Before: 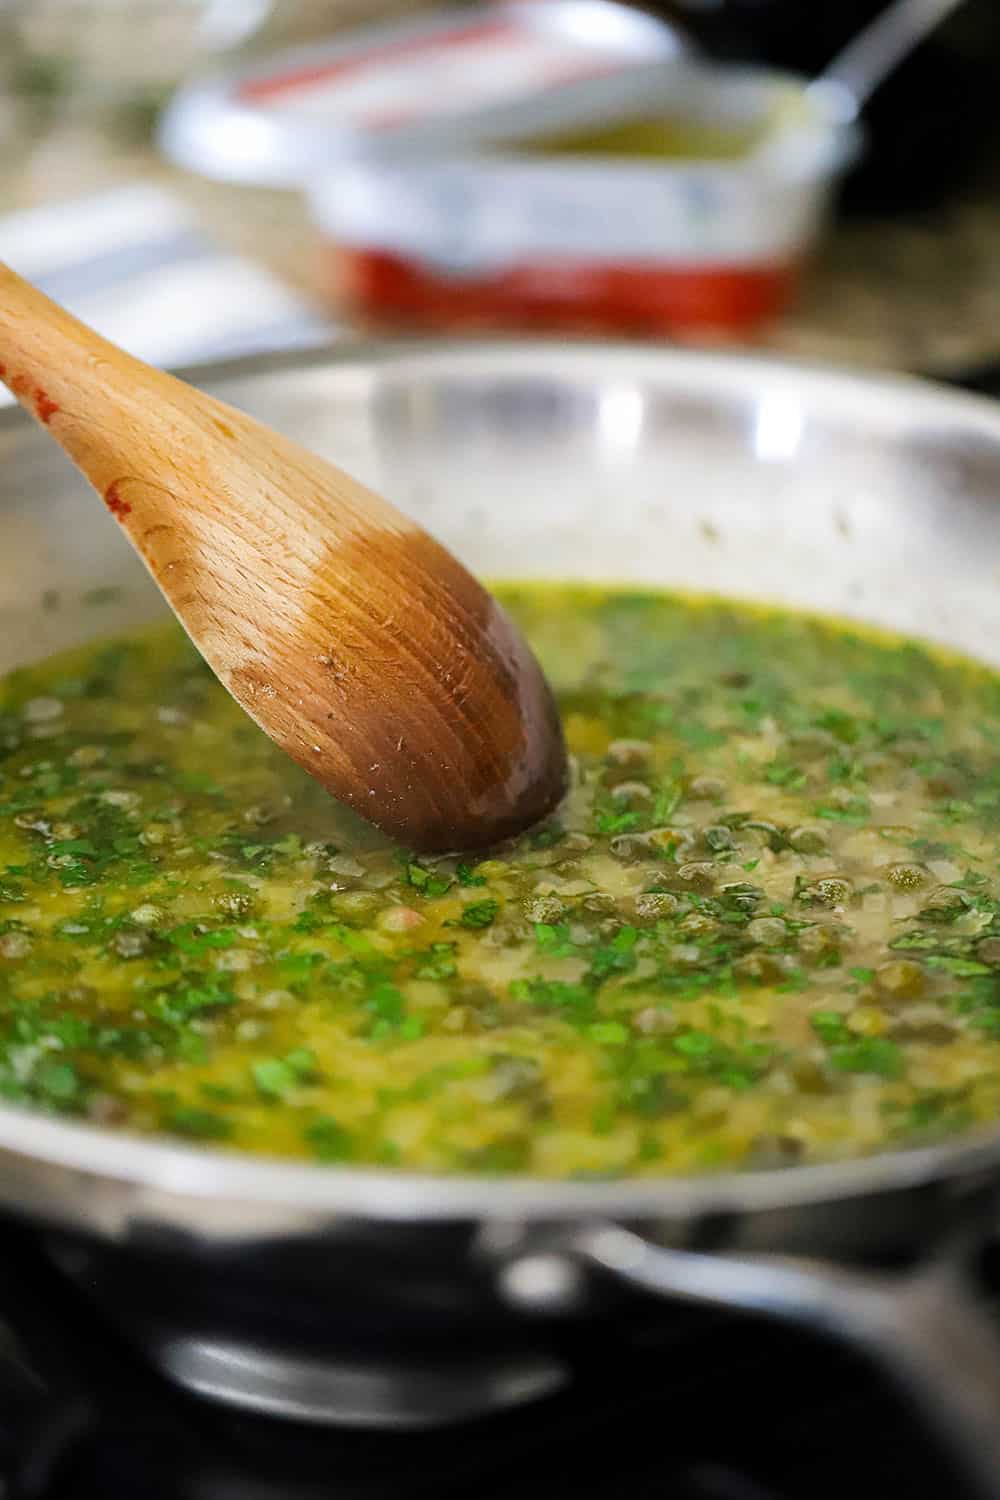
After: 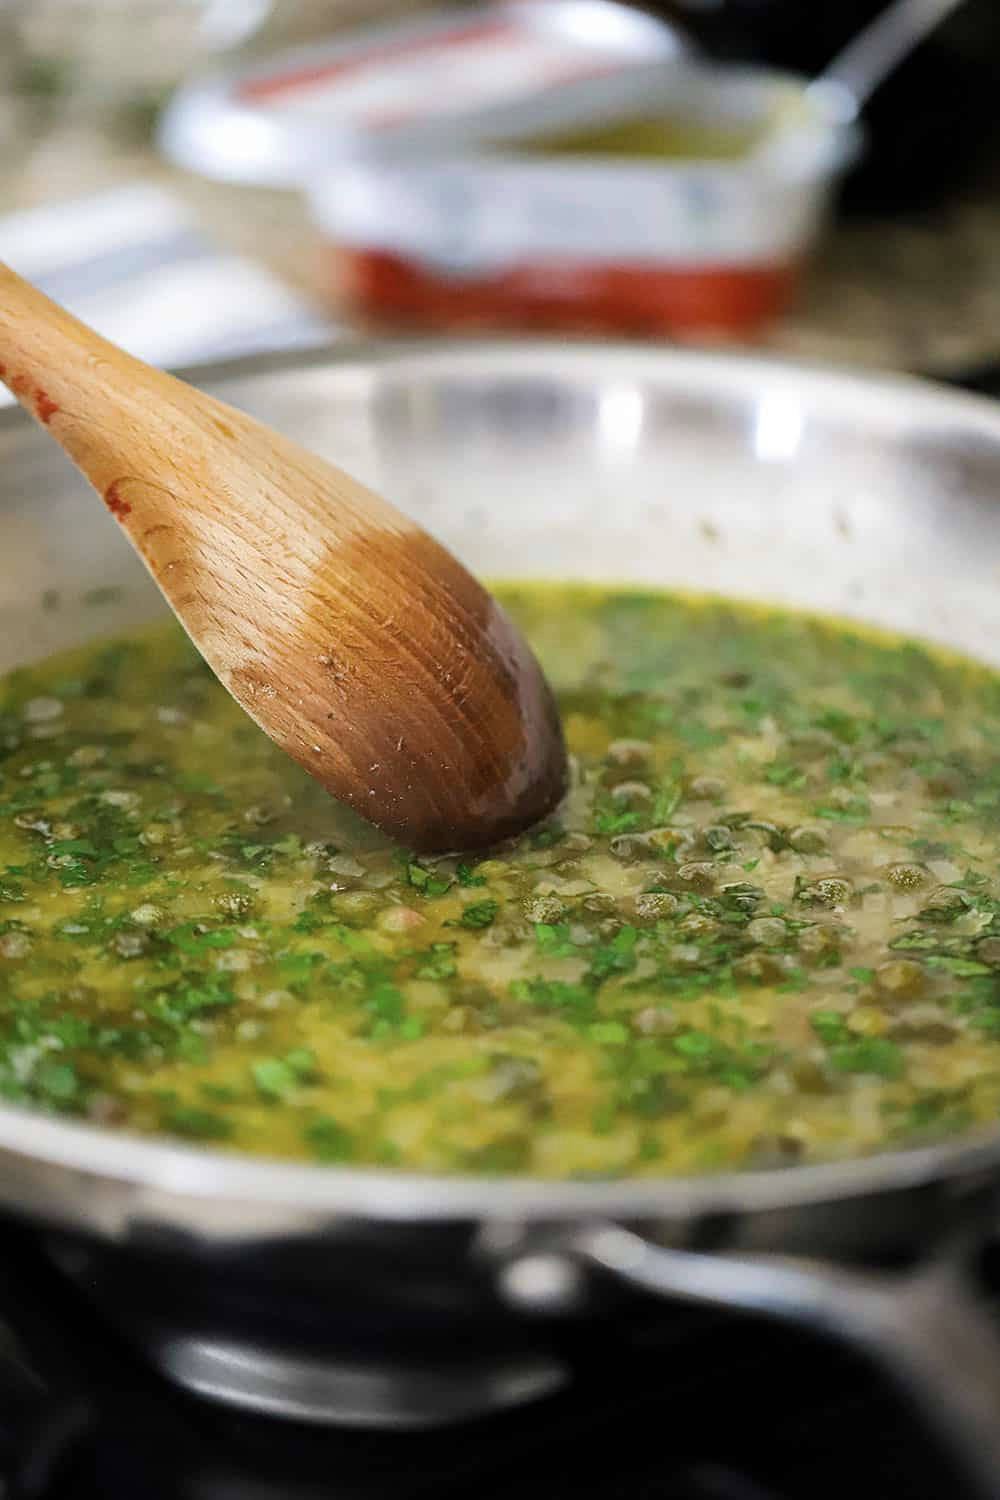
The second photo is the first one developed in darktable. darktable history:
contrast brightness saturation: saturation -0.156
